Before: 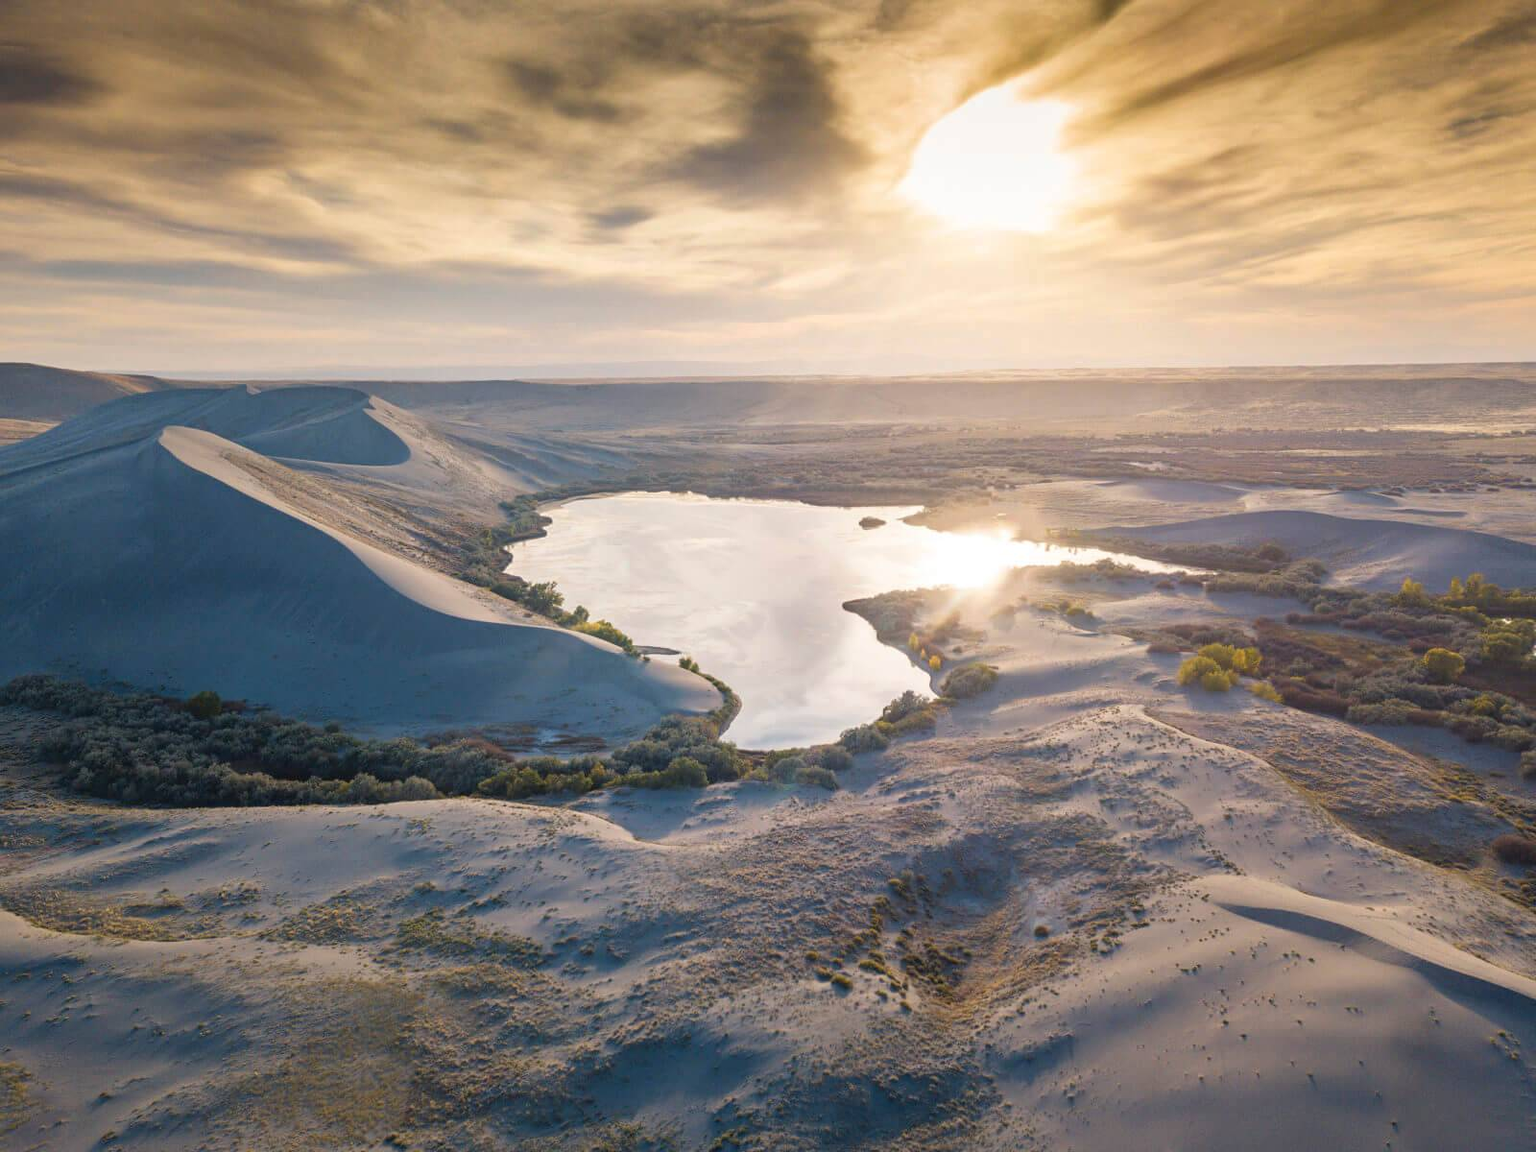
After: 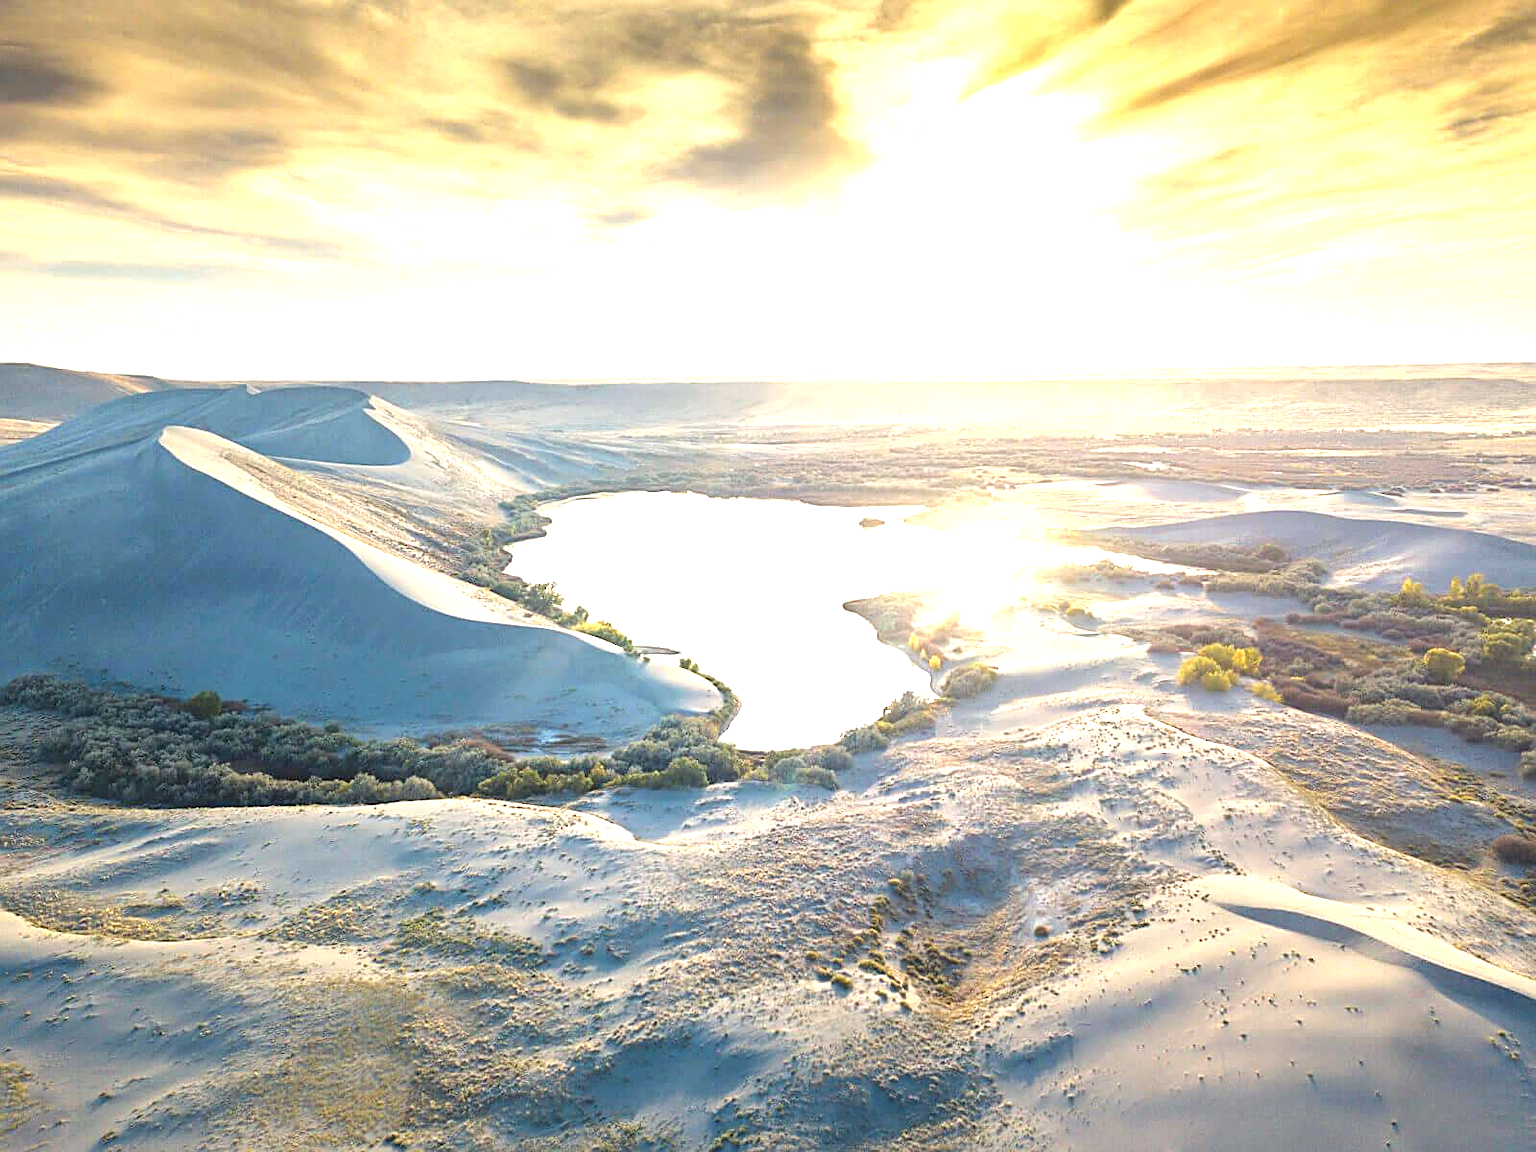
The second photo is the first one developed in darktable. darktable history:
sharpen: on, module defaults
tone equalizer: edges refinement/feathering 500, mask exposure compensation -1.57 EV, preserve details no
exposure: black level correction 0, exposure 1.518 EV, compensate highlight preservation false
color correction: highlights a* -4.52, highlights b* 5.04, saturation 0.951
